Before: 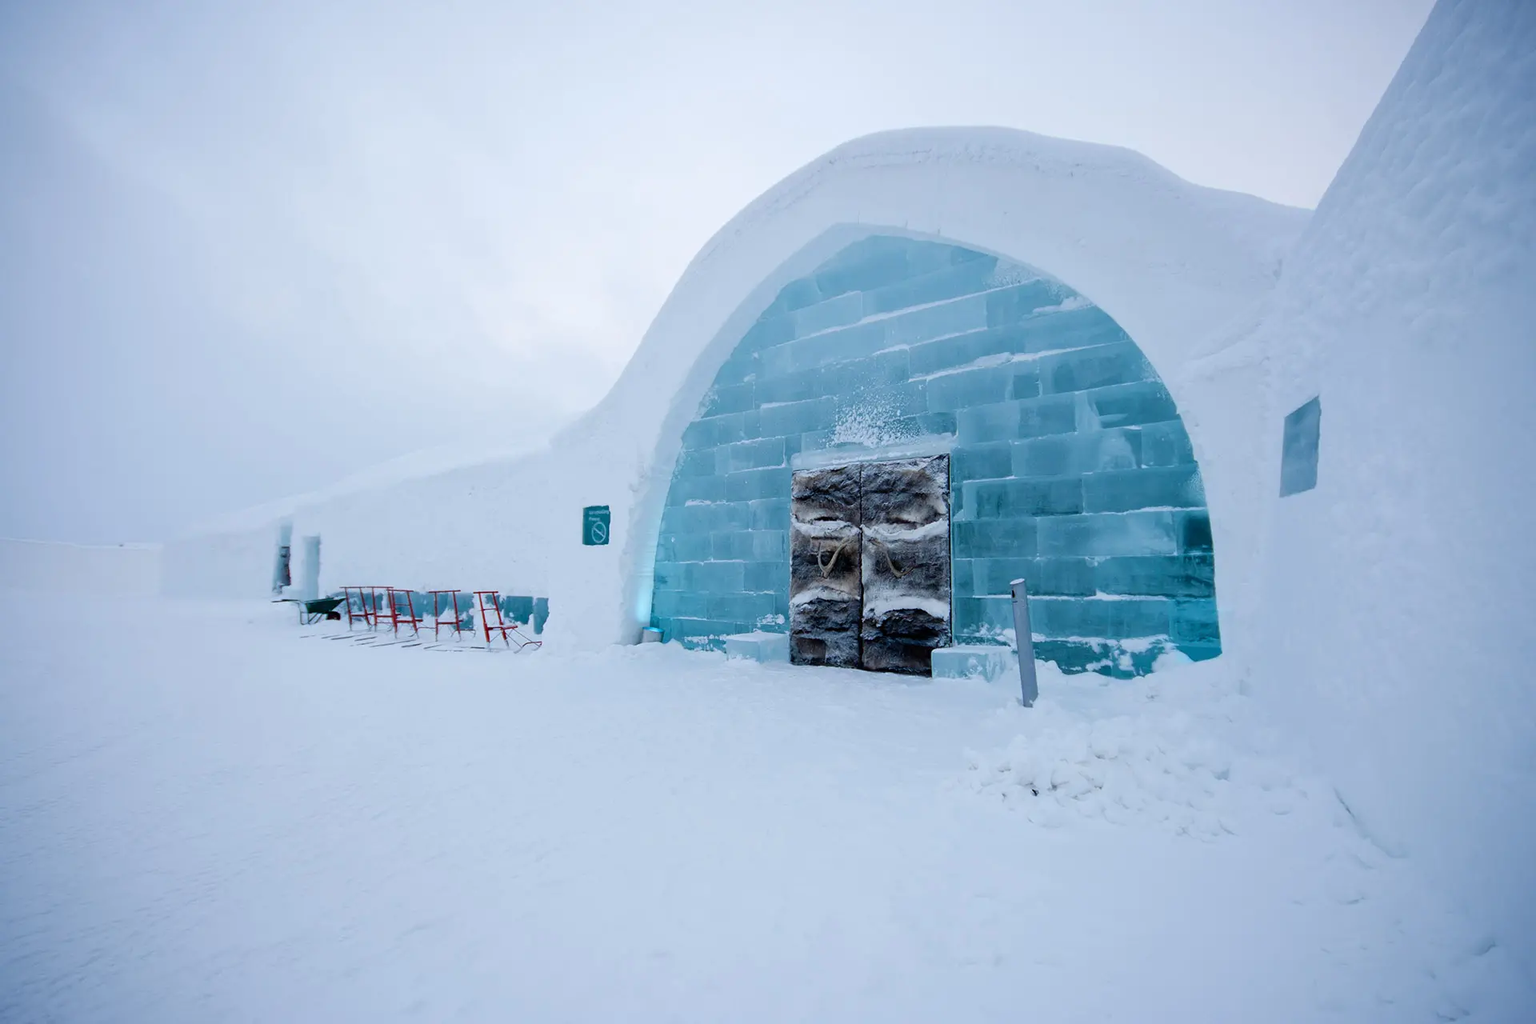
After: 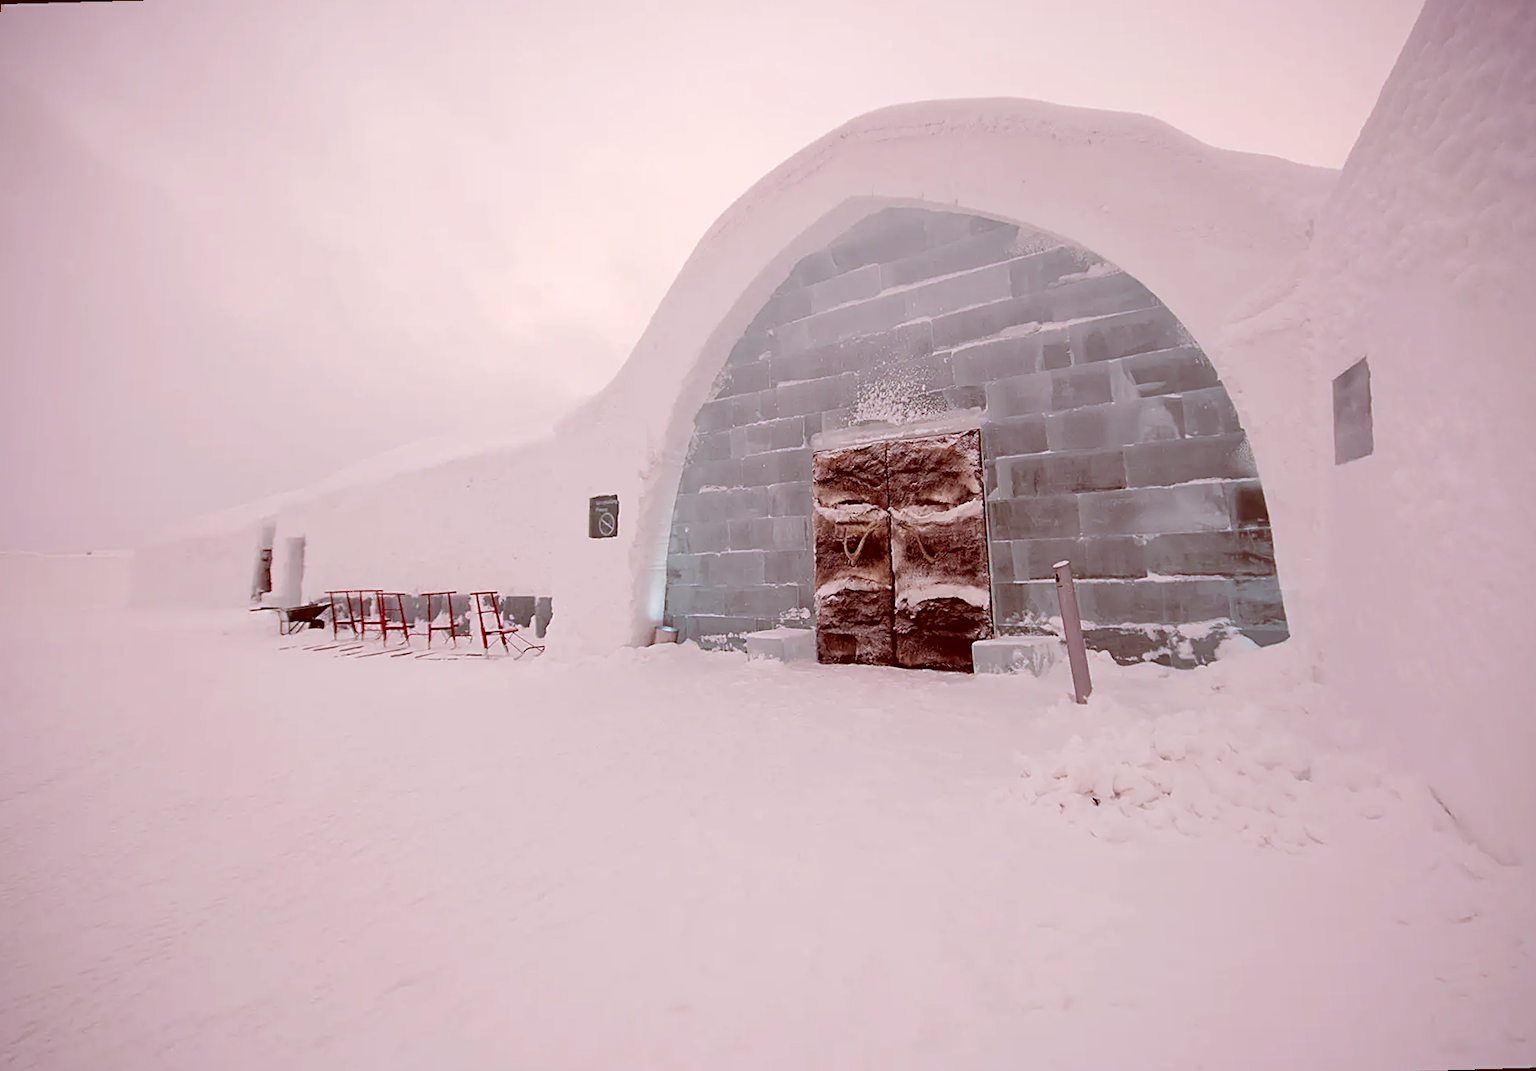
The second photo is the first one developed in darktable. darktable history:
sharpen: on, module defaults
color correction: highlights a* 9.03, highlights b* 8.71, shadows a* 40, shadows b* 40, saturation 0.8
rotate and perspective: rotation -1.68°, lens shift (vertical) -0.146, crop left 0.049, crop right 0.912, crop top 0.032, crop bottom 0.96
